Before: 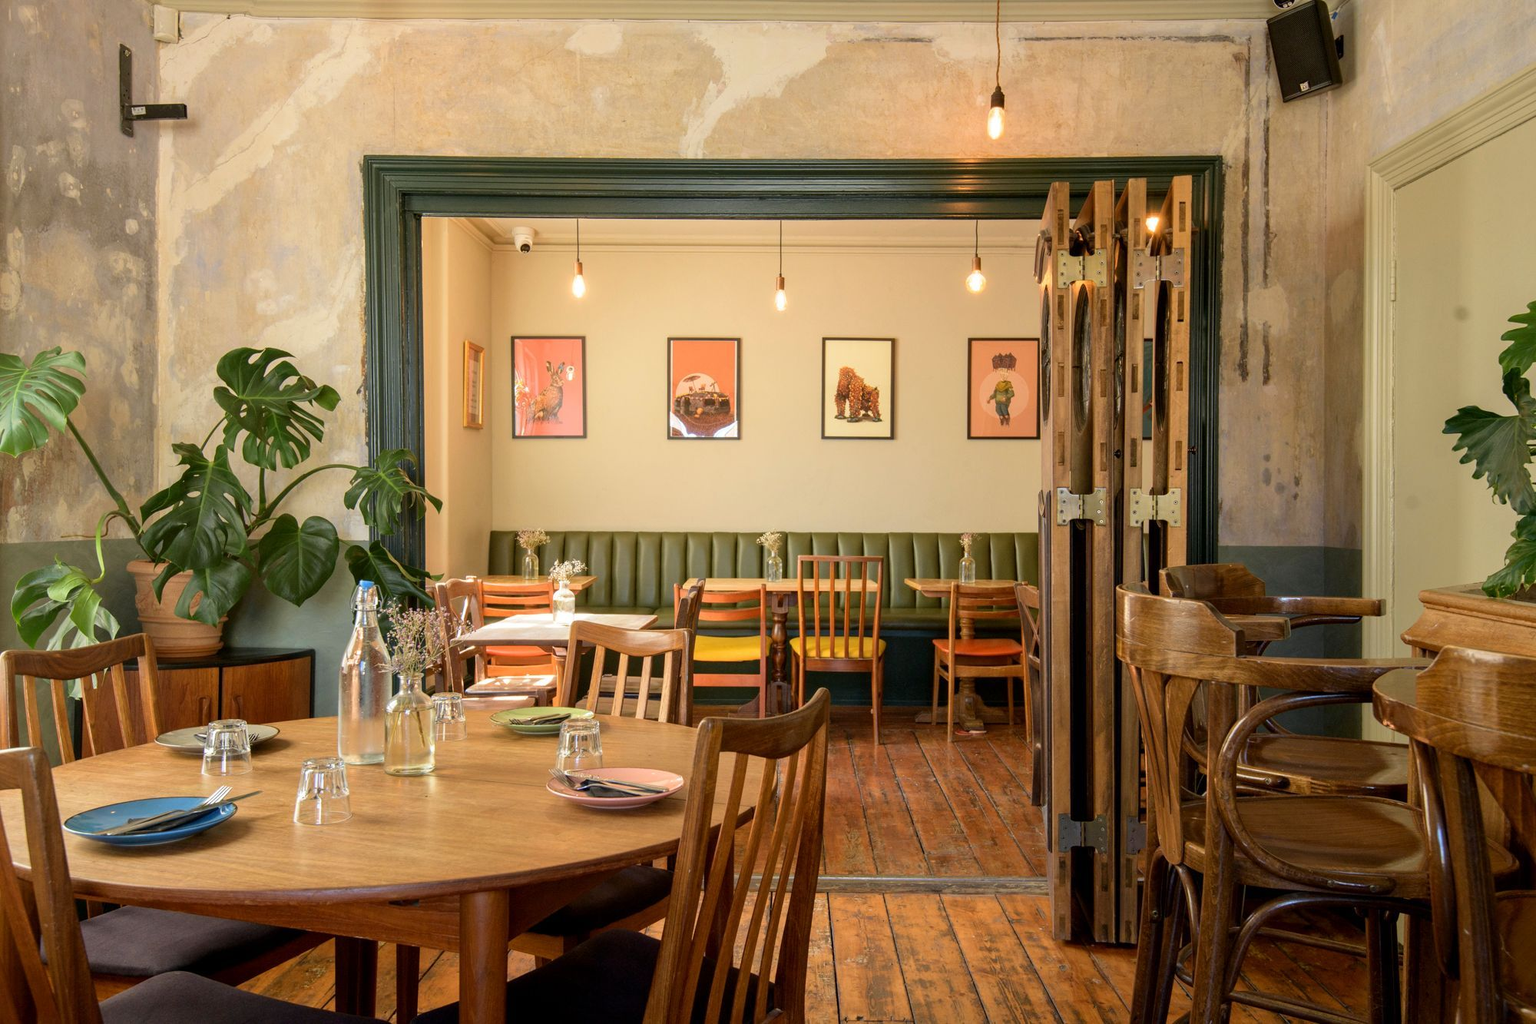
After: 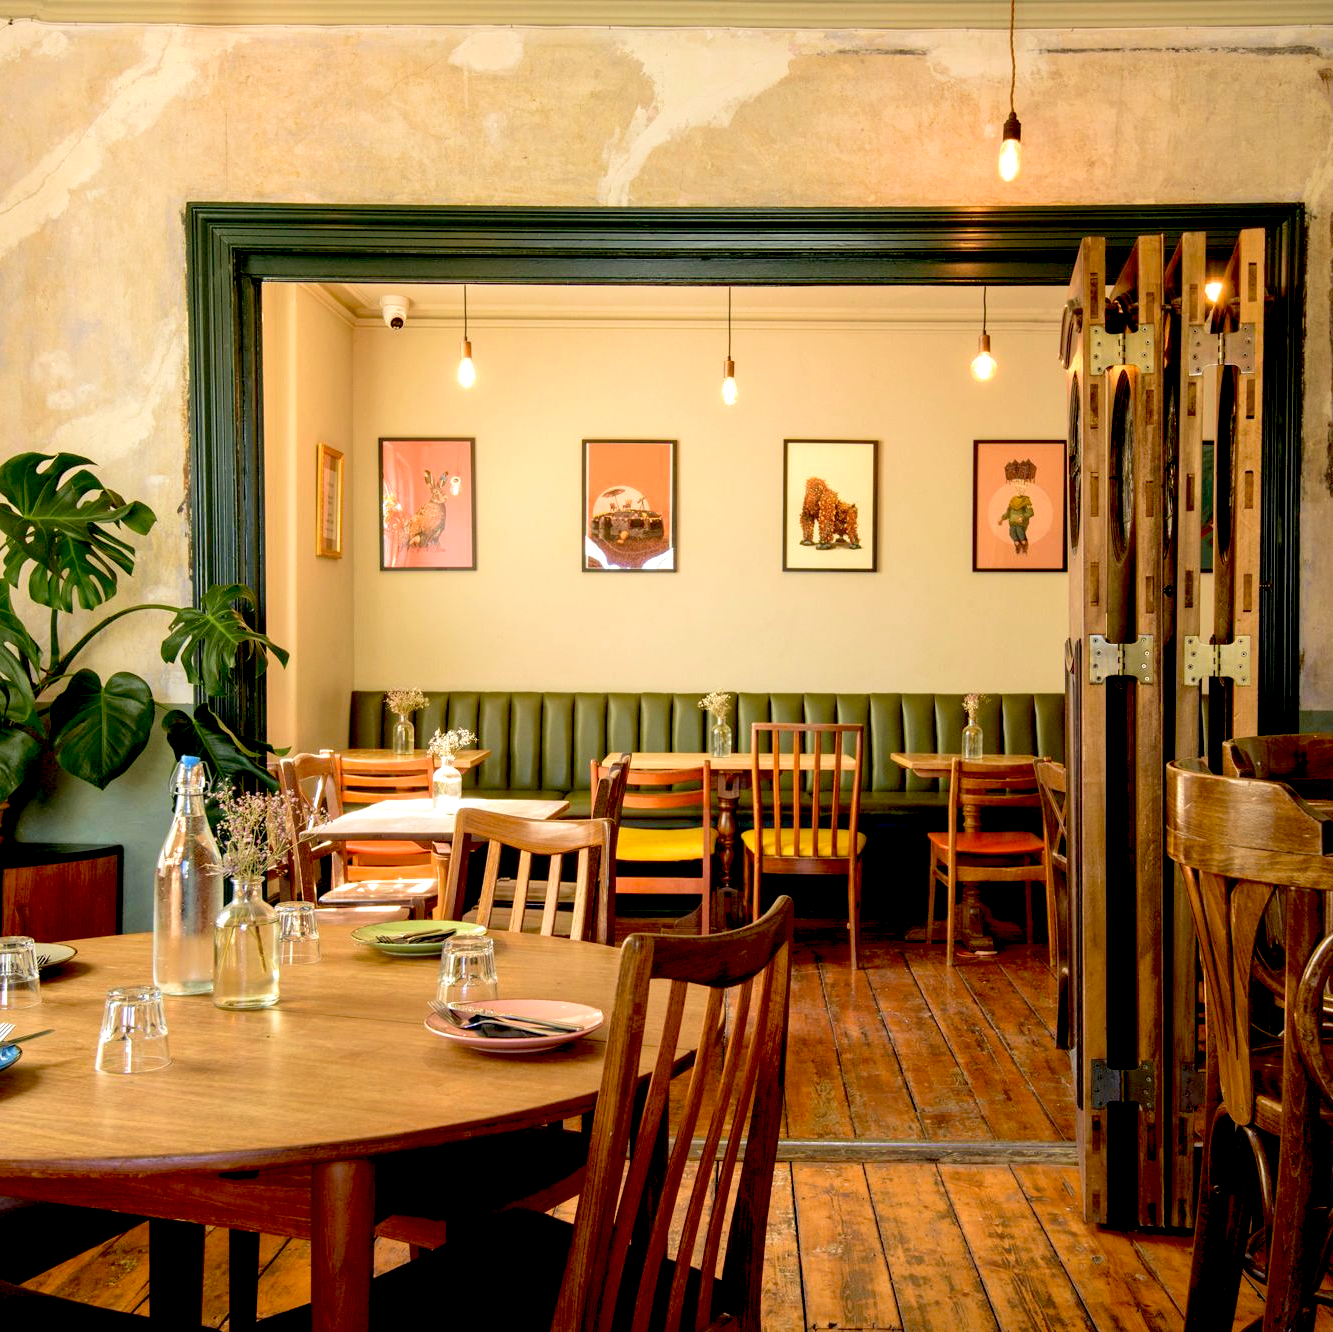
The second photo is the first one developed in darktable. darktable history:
crop and rotate: left 14.385%, right 18.948%
velvia: on, module defaults
exposure: black level correction 0.031, exposure 0.304 EV, compensate highlight preservation false
